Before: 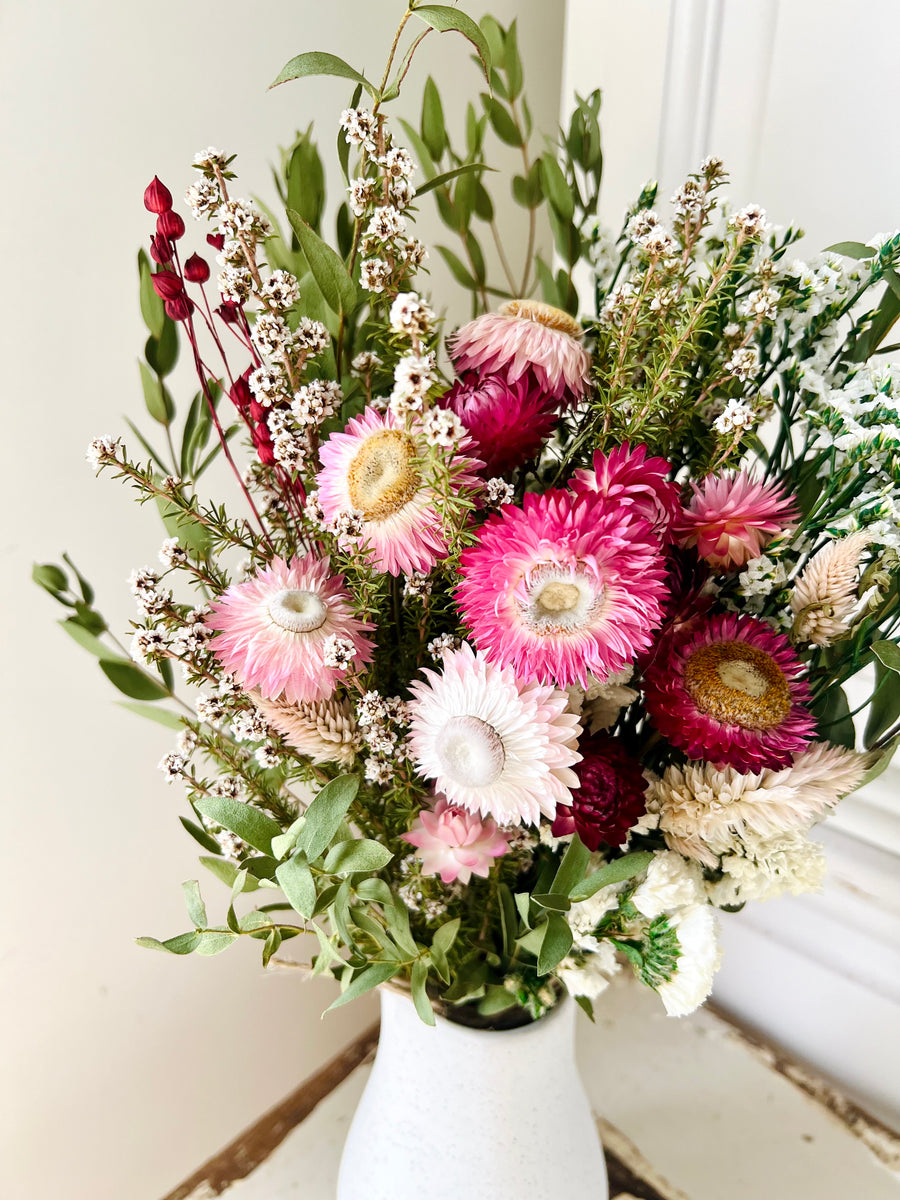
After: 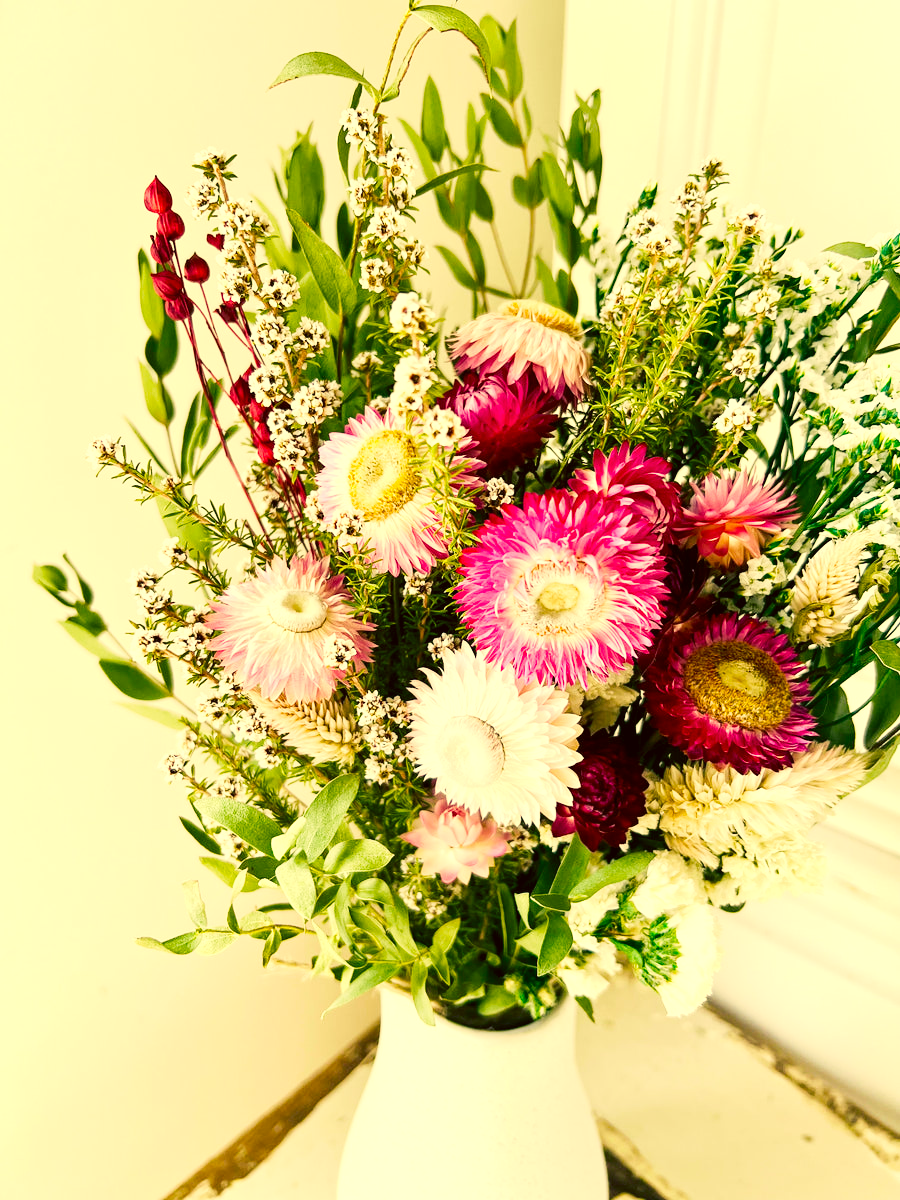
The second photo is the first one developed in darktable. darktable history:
color balance rgb: shadows lift › luminance -40.808%, shadows lift › chroma 14.382%, shadows lift › hue 259.09°, linear chroma grading › global chroma 9.765%, perceptual saturation grading › global saturation 16.029%
exposure: exposure 0.297 EV, compensate highlight preservation false
color correction: highlights a* 0.093, highlights b* 29.46, shadows a* -0.196, shadows b* 21.73
base curve: curves: ch0 [(0, 0) (0.204, 0.334) (0.55, 0.733) (1, 1)], preserve colors none
